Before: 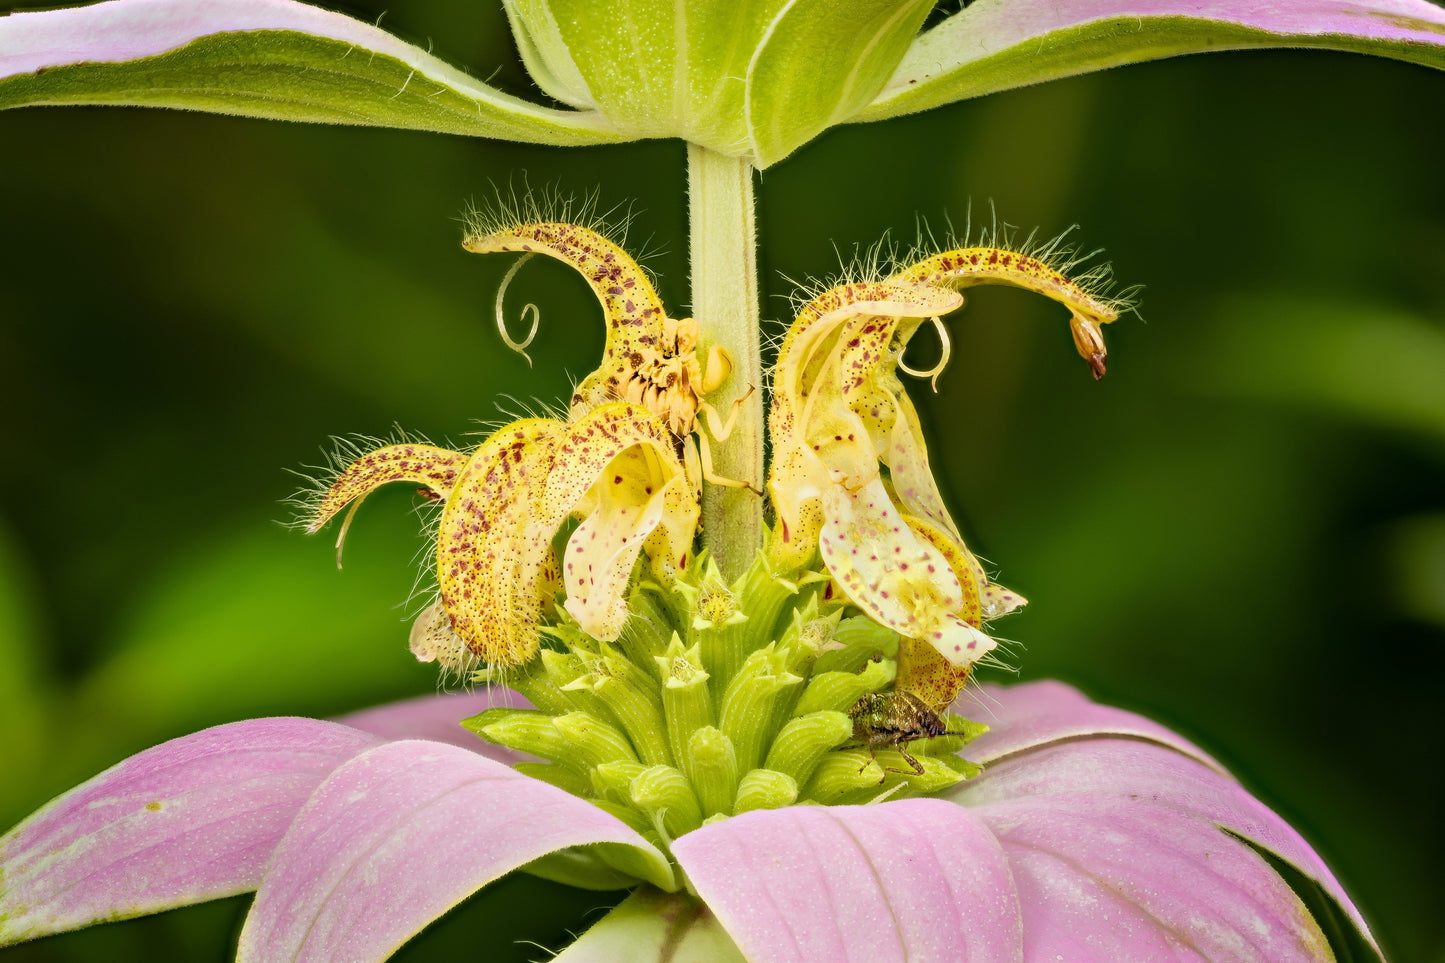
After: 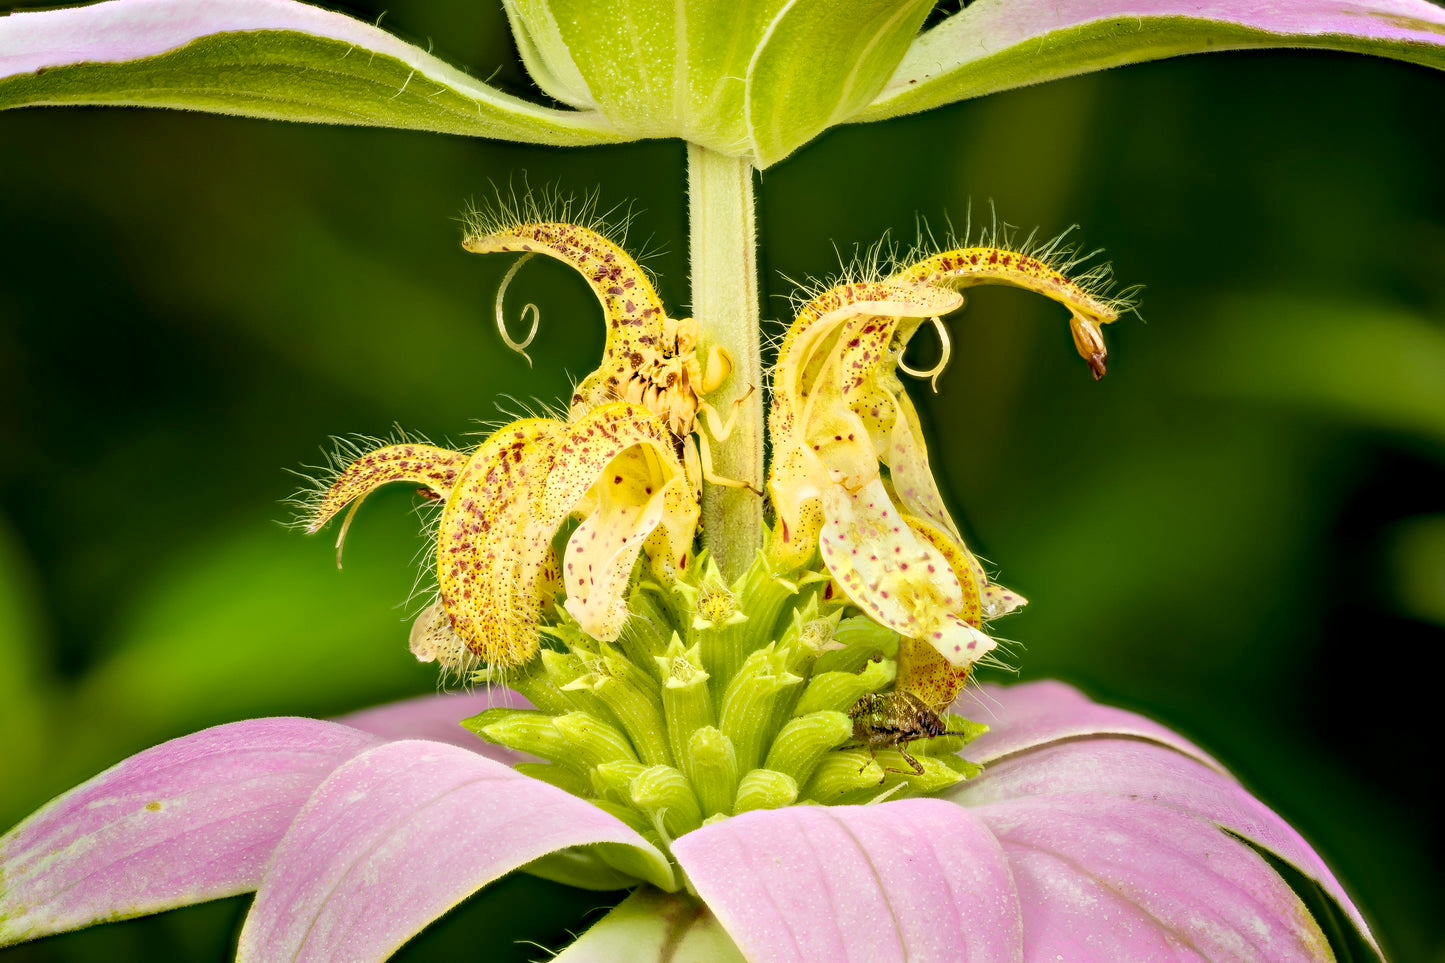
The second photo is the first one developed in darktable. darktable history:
exposure: black level correction 0.007, exposure 0.157 EV, compensate highlight preservation false
